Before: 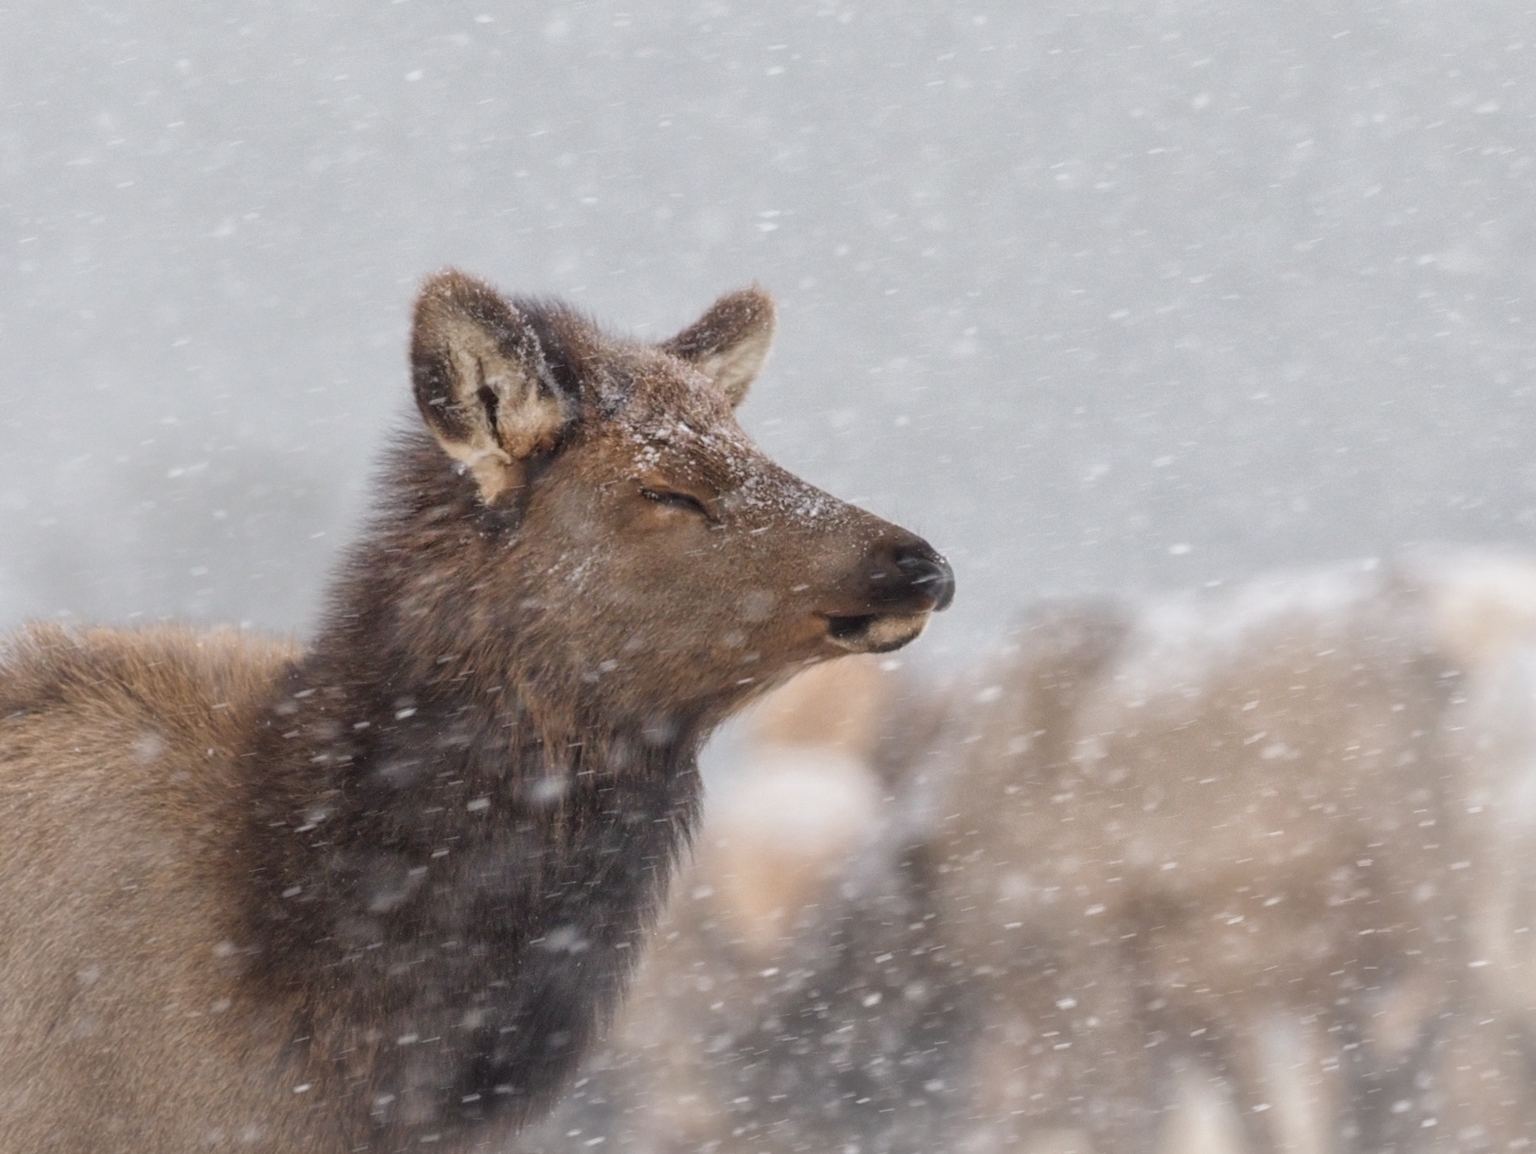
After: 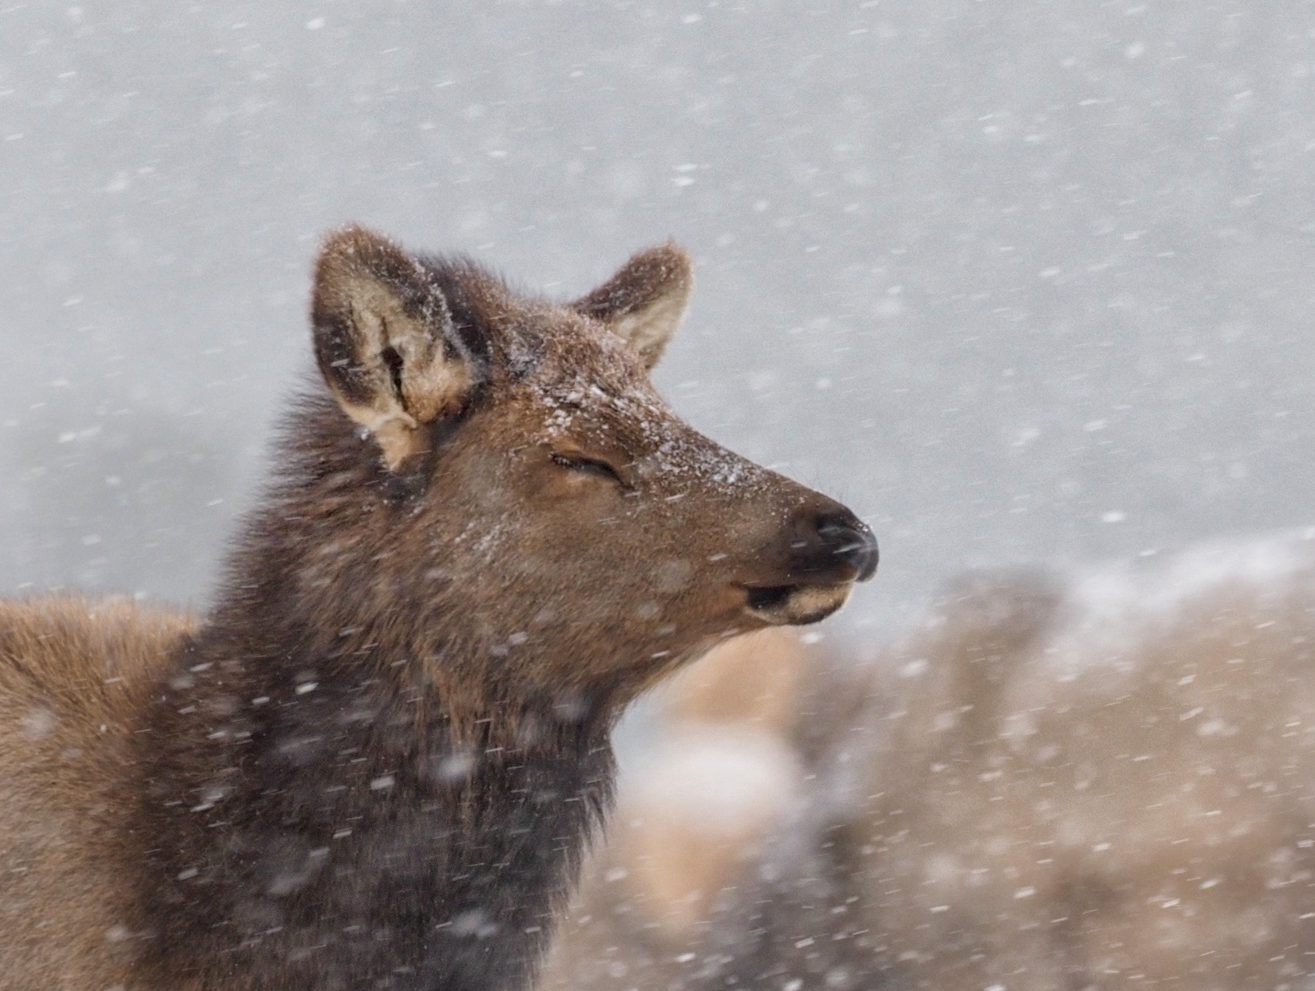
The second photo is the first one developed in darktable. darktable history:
crop and rotate: left 7.267%, top 4.594%, right 10.512%, bottom 12.946%
haze removal: adaptive false
